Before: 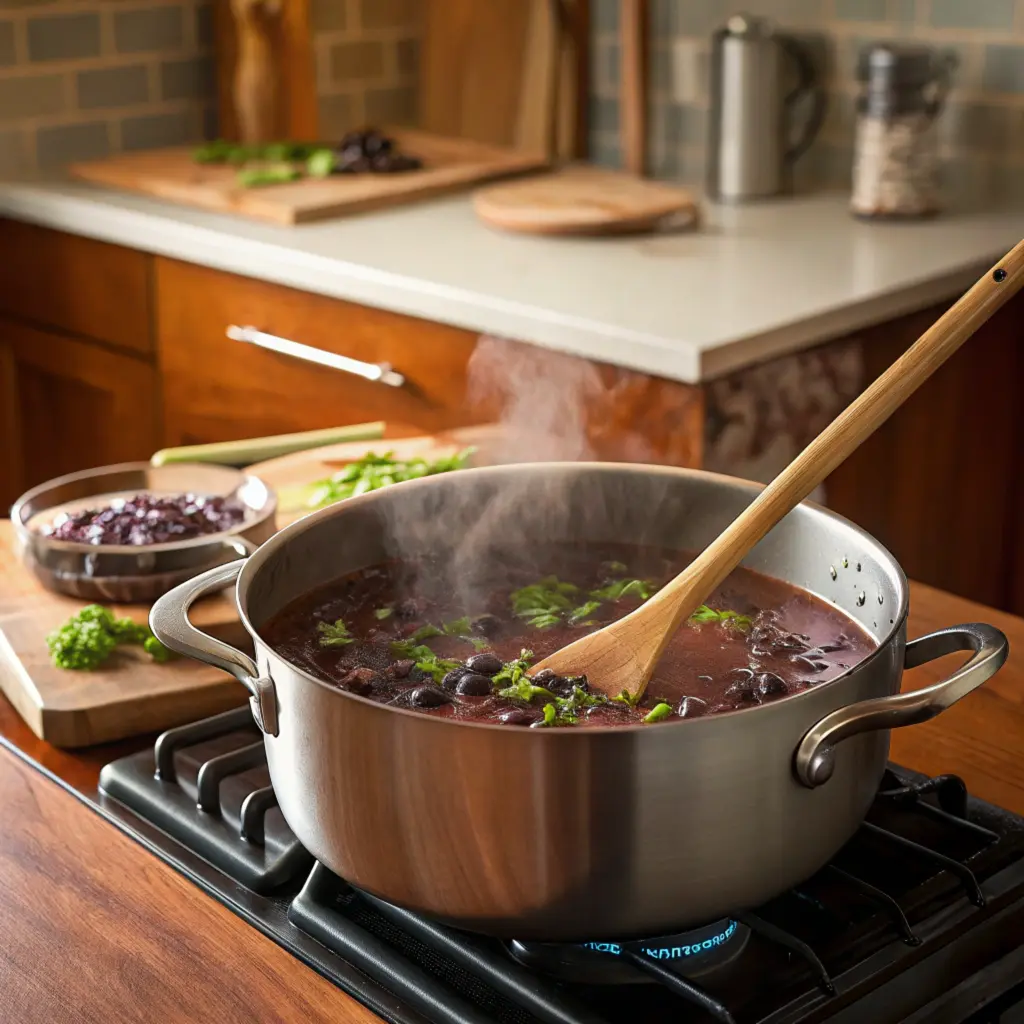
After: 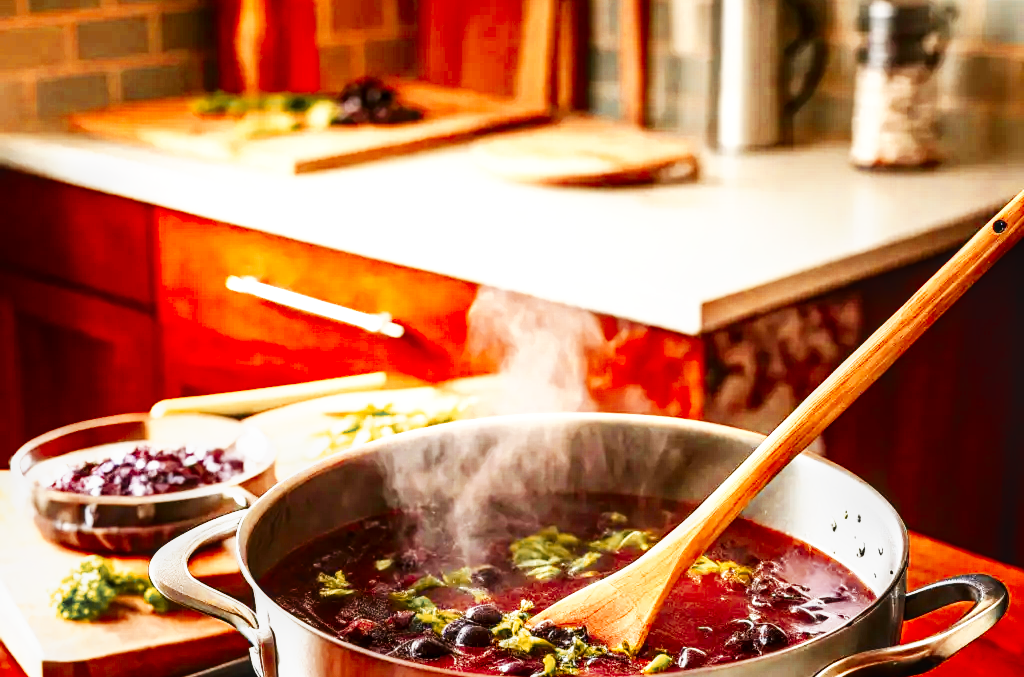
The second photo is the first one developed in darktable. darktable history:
crop and rotate: top 4.822%, bottom 28.999%
color zones: curves: ch0 [(0, 0.363) (0.128, 0.373) (0.25, 0.5) (0.402, 0.407) (0.521, 0.525) (0.63, 0.559) (0.729, 0.662) (0.867, 0.471)]; ch1 [(0, 0.515) (0.136, 0.618) (0.25, 0.5) (0.378, 0) (0.516, 0) (0.622, 0.593) (0.737, 0.819) (0.87, 0.593)]; ch2 [(0, 0.529) (0.128, 0.471) (0.282, 0.451) (0.386, 0.662) (0.516, 0.525) (0.633, 0.554) (0.75, 0.62) (0.875, 0.441)]
exposure: black level correction -0.001, exposure 0.079 EV, compensate exposure bias true, compensate highlight preservation false
base curve: curves: ch0 [(0, 0) (0.007, 0.004) (0.027, 0.03) (0.046, 0.07) (0.207, 0.54) (0.442, 0.872) (0.673, 0.972) (1, 1)], preserve colors none
tone equalizer: -8 EV -0.422 EV, -7 EV -0.398 EV, -6 EV -0.322 EV, -5 EV -0.253 EV, -3 EV 0.221 EV, -2 EV 0.307 EV, -1 EV 0.393 EV, +0 EV 0.391 EV, mask exposure compensation -0.49 EV
contrast brightness saturation: contrast 0.128, brightness -0.049, saturation 0.15
local contrast: on, module defaults
